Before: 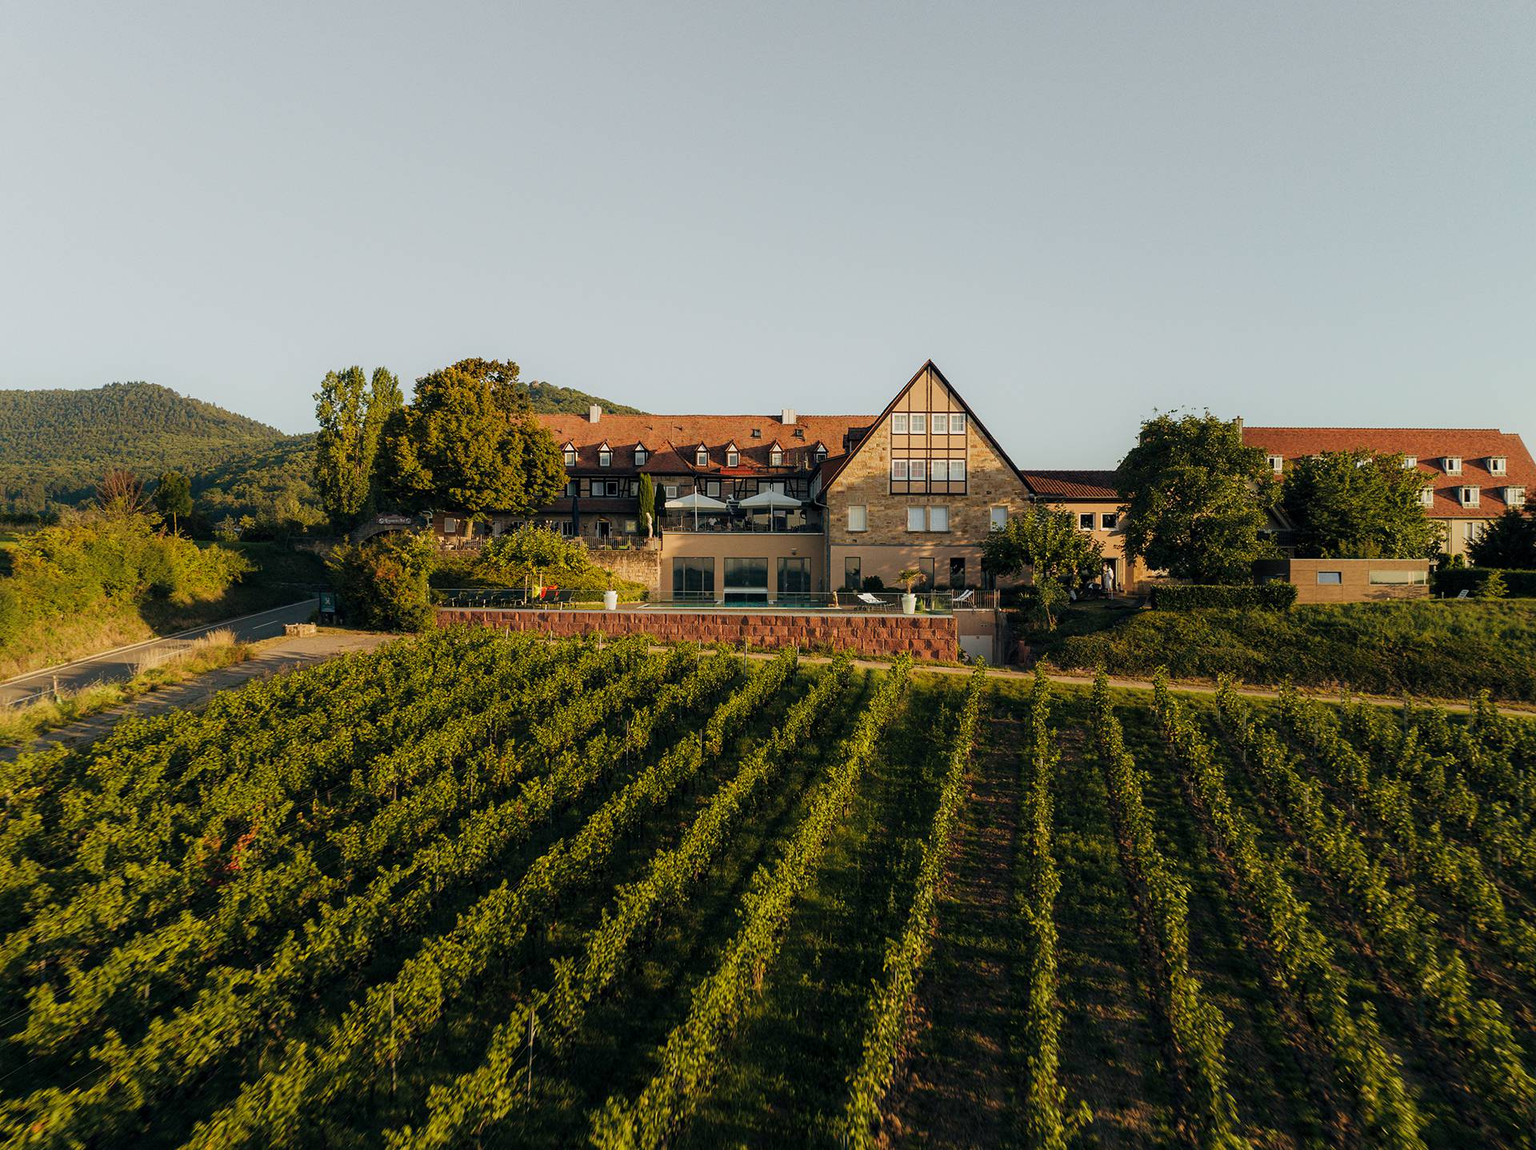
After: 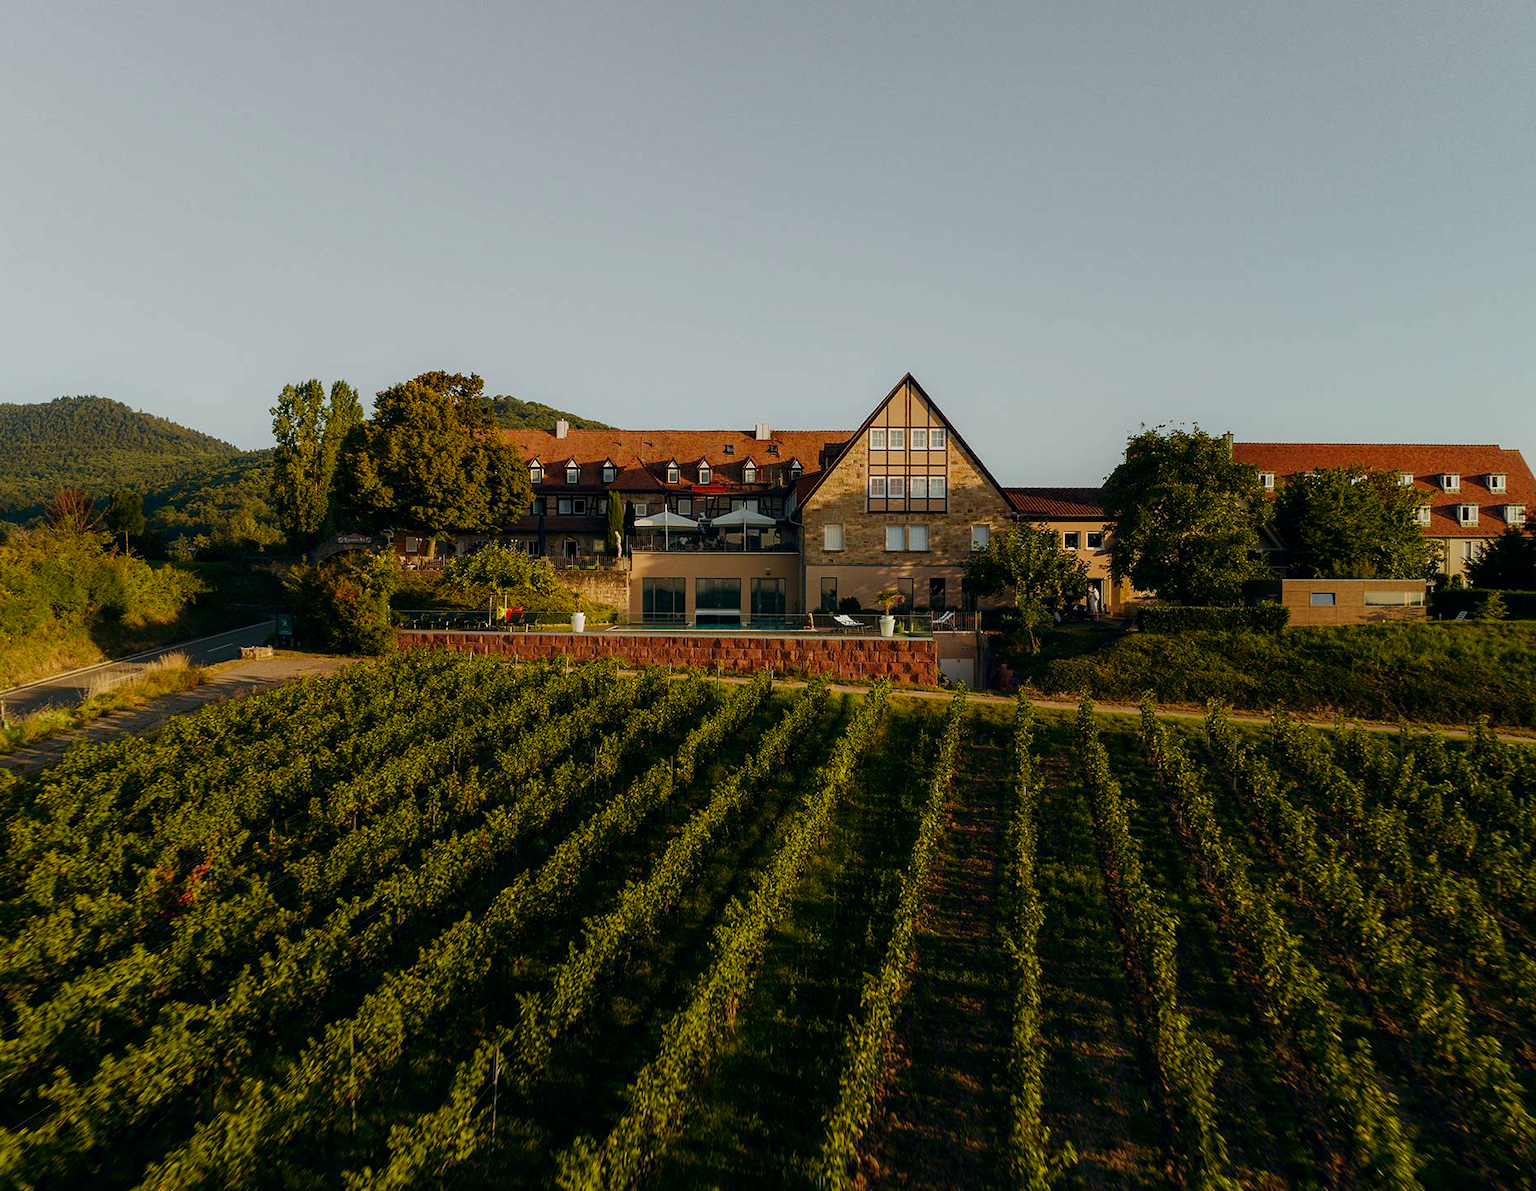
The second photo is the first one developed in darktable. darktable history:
contrast brightness saturation: brightness -0.204, saturation 0.084
shadows and highlights: shadows 25.94, highlights -25.05
crop and rotate: left 3.472%
exposure: exposure 0.029 EV, compensate highlight preservation false
